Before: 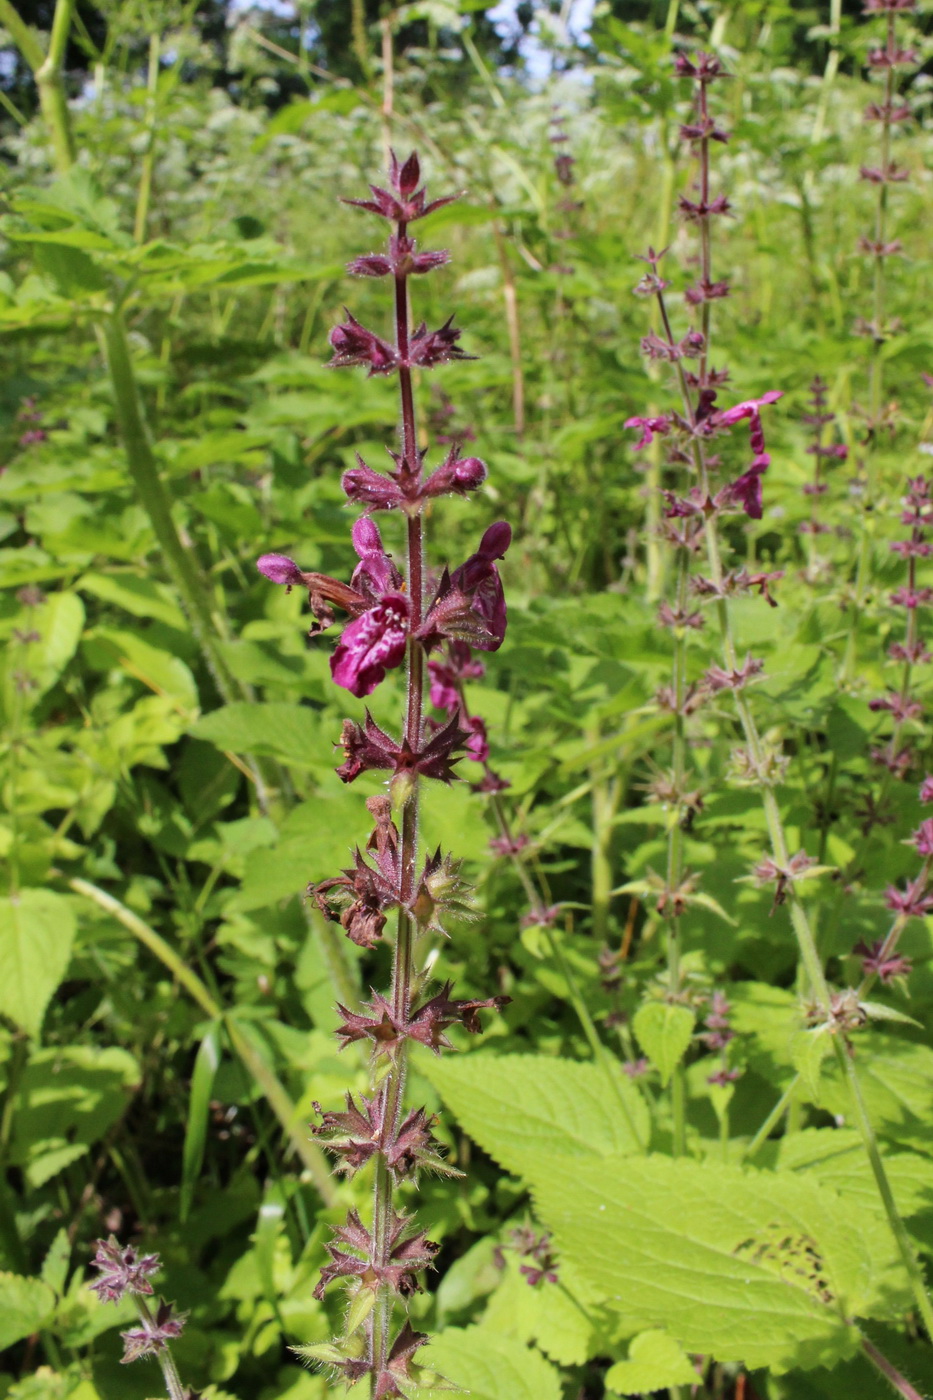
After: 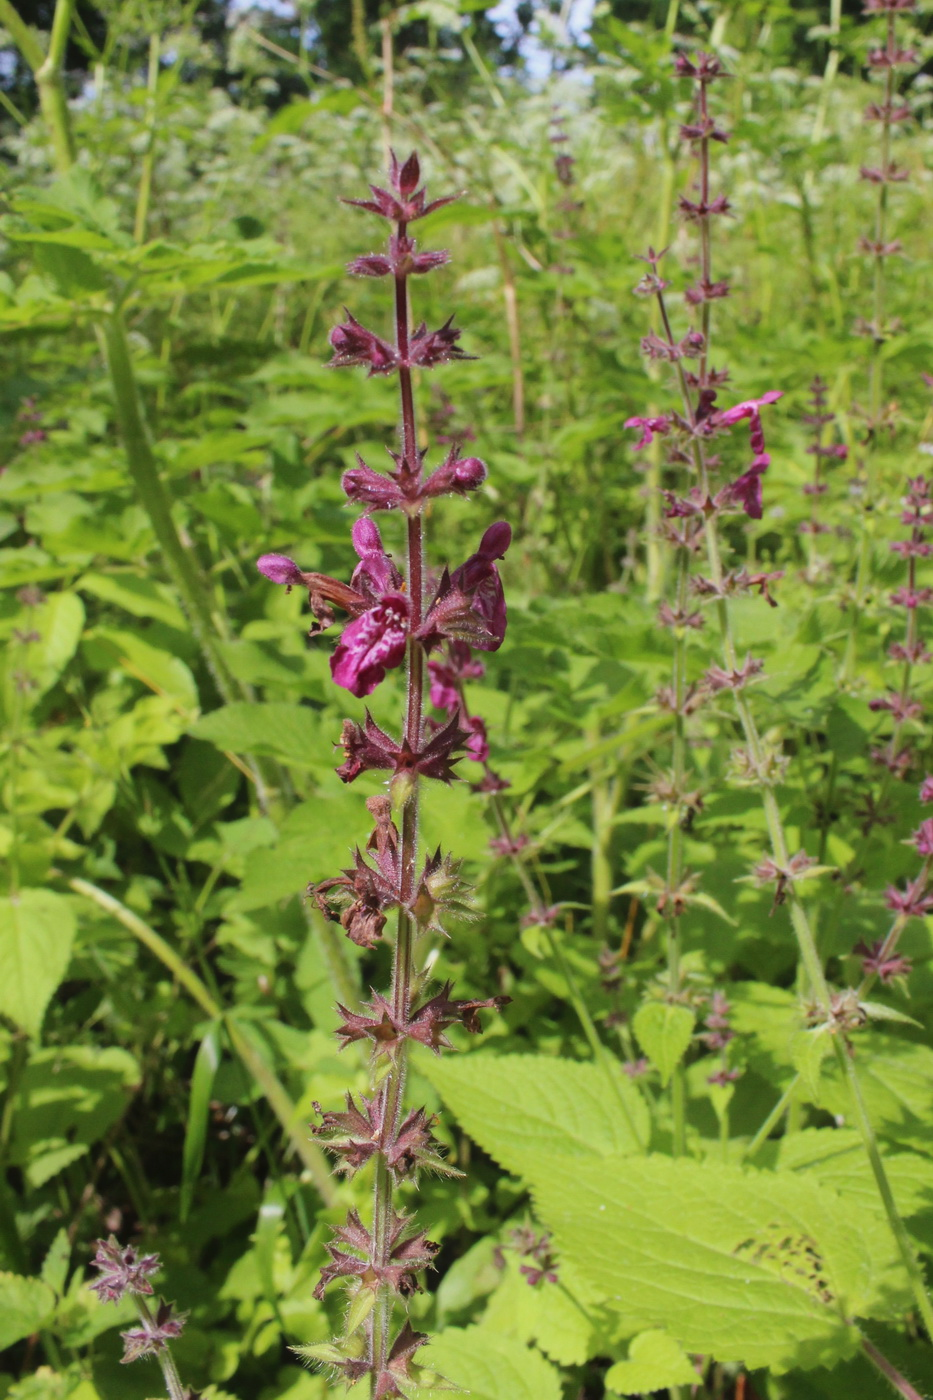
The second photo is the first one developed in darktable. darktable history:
contrast equalizer: octaves 7, y [[0.6 ×6], [0.55 ×6], [0 ×6], [0 ×6], [0 ×6]], mix -0.286
